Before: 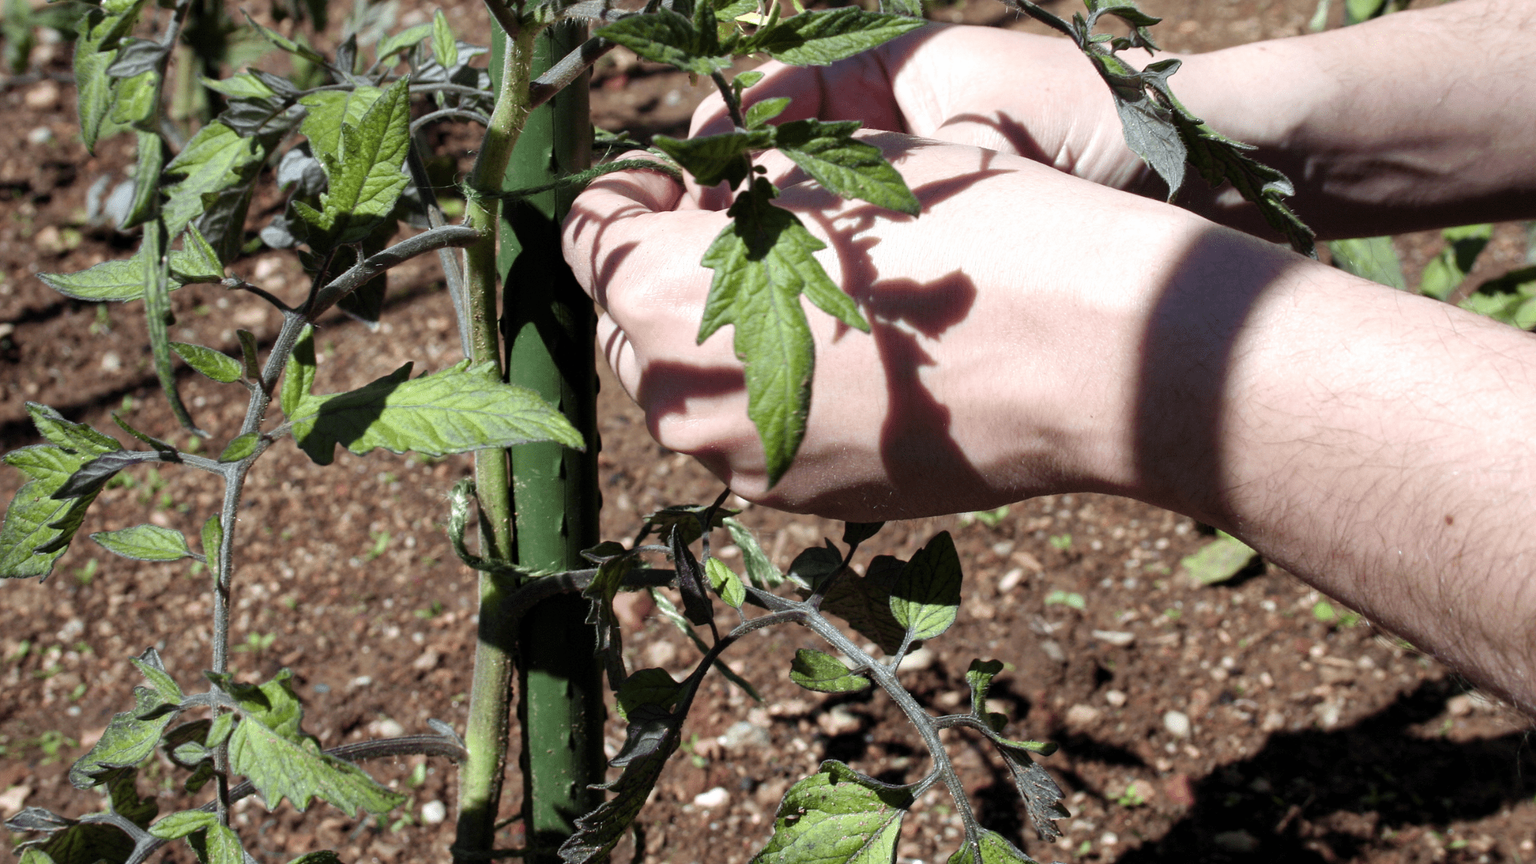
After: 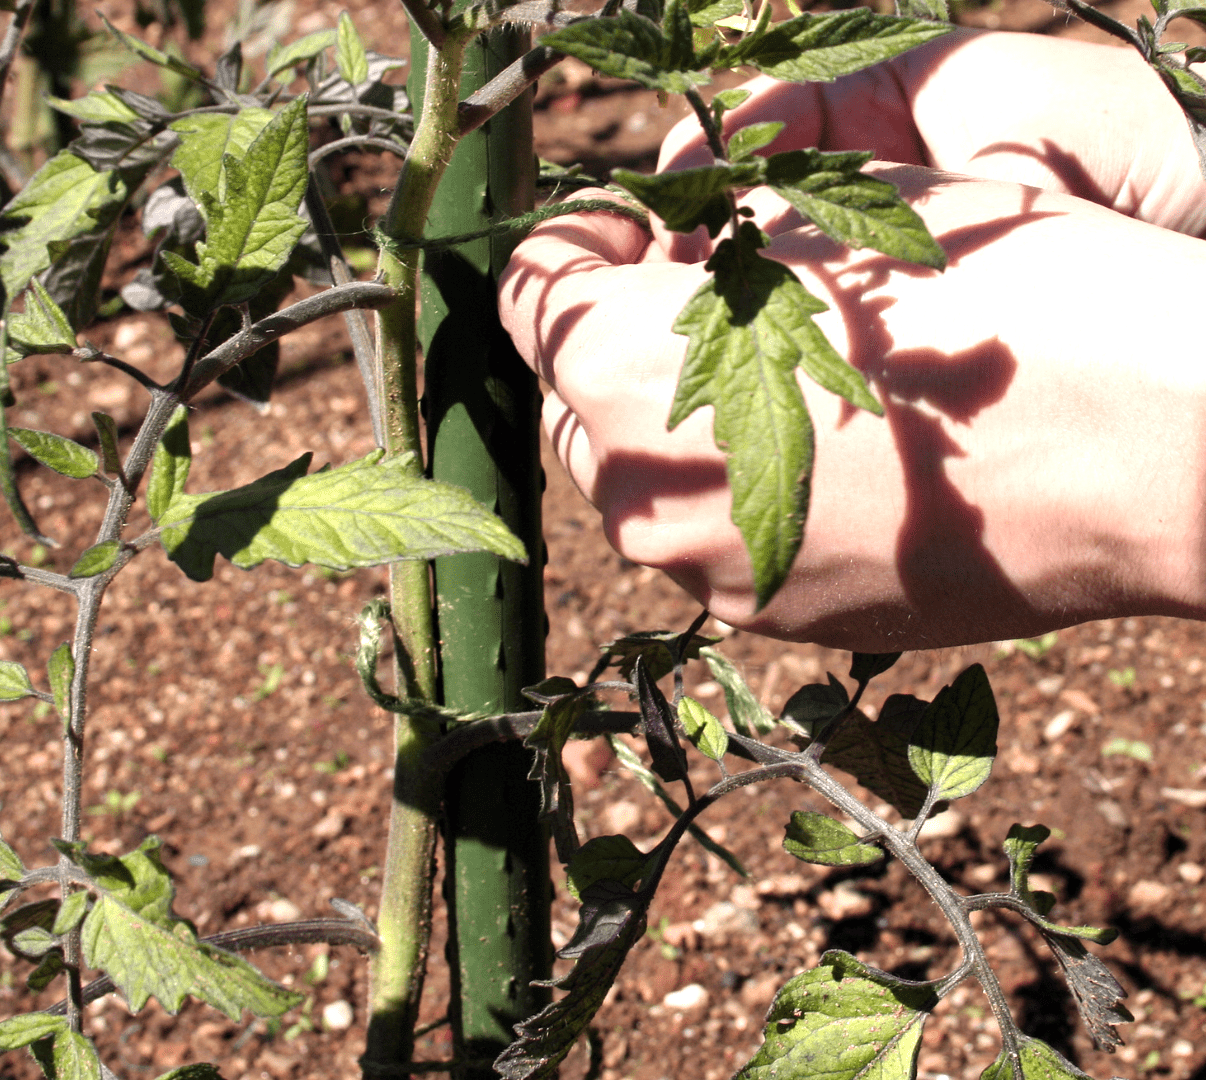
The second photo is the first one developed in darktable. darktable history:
crop: left 10.644%, right 26.528%
exposure: black level correction 0, exposure 0.4 EV, compensate exposure bias true, compensate highlight preservation false
white balance: red 1.127, blue 0.943
